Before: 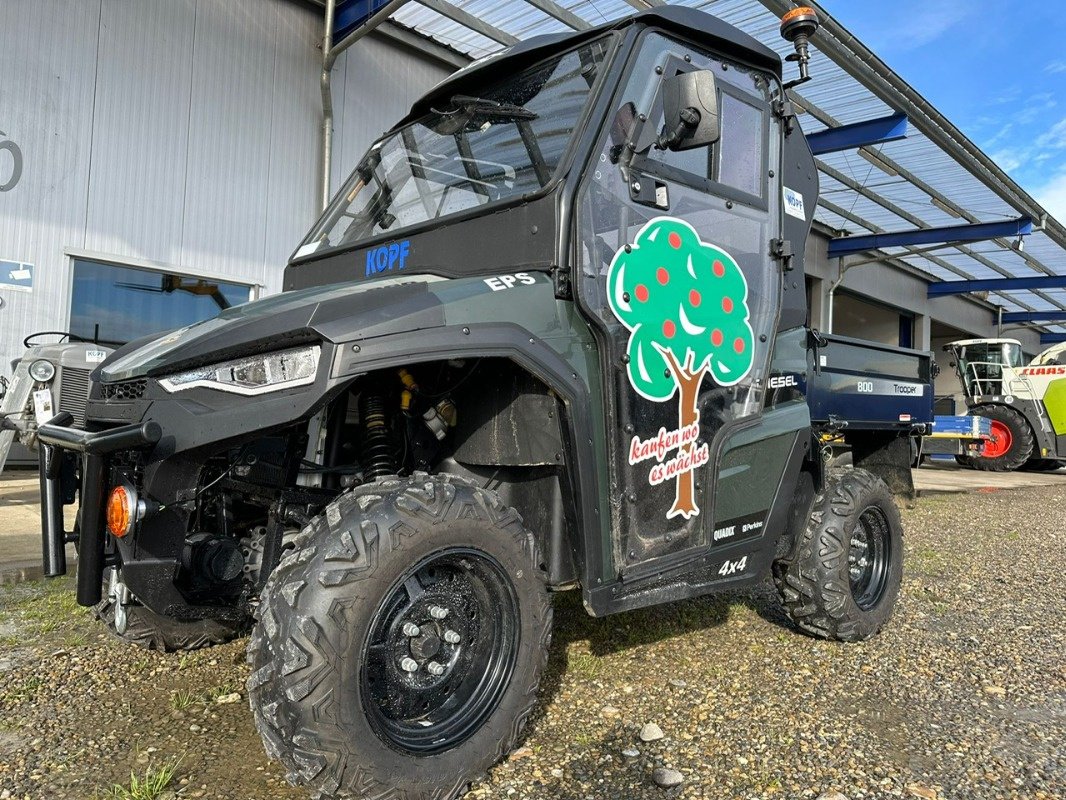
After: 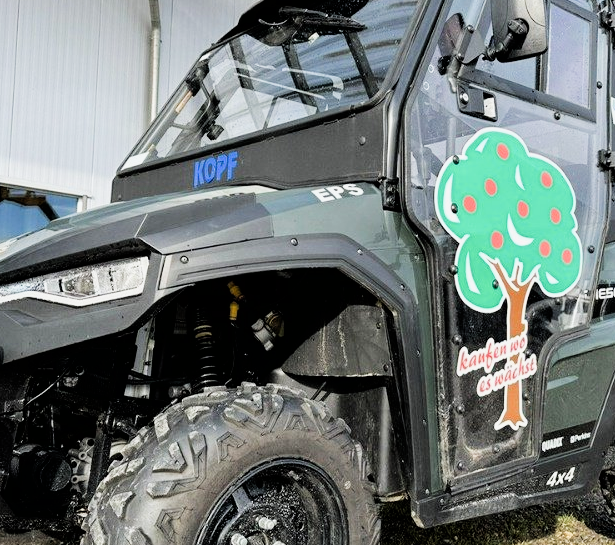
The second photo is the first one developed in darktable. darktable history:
exposure: black level correction 0, exposure 0.7 EV, compensate exposure bias true, compensate highlight preservation false
crop: left 16.202%, top 11.208%, right 26.045%, bottom 20.557%
filmic rgb: black relative exposure -5 EV, hardness 2.88, contrast 1.3, highlights saturation mix -30%
